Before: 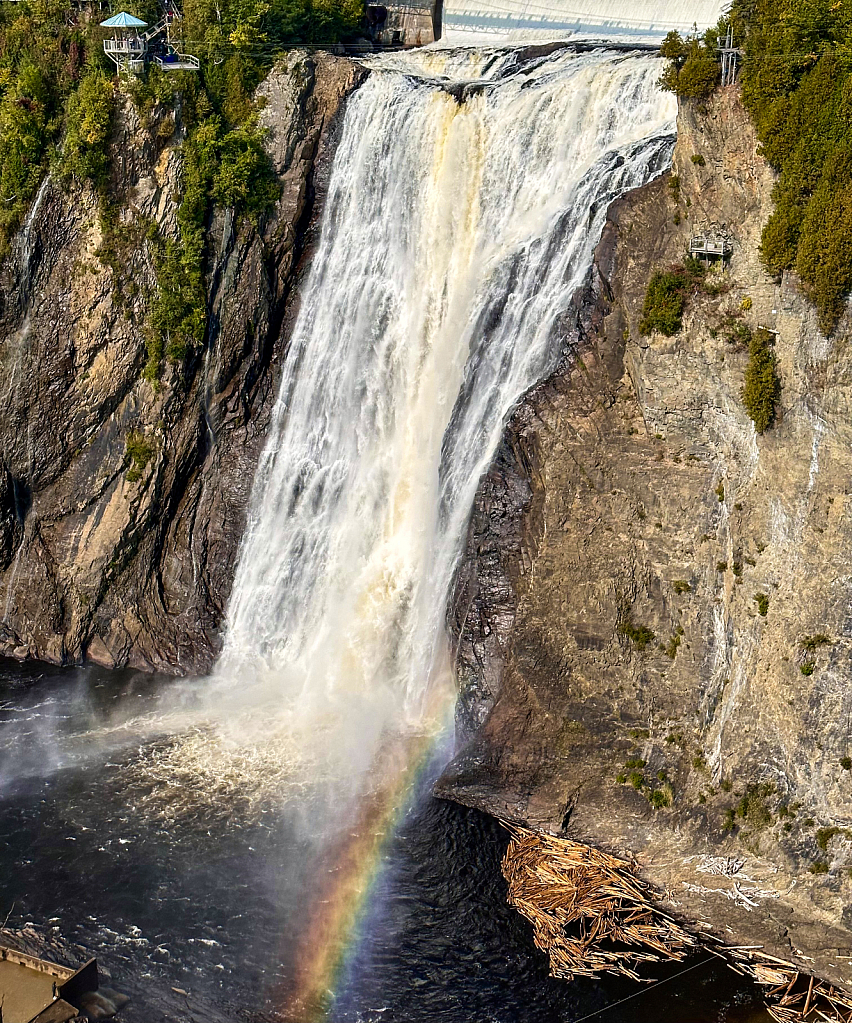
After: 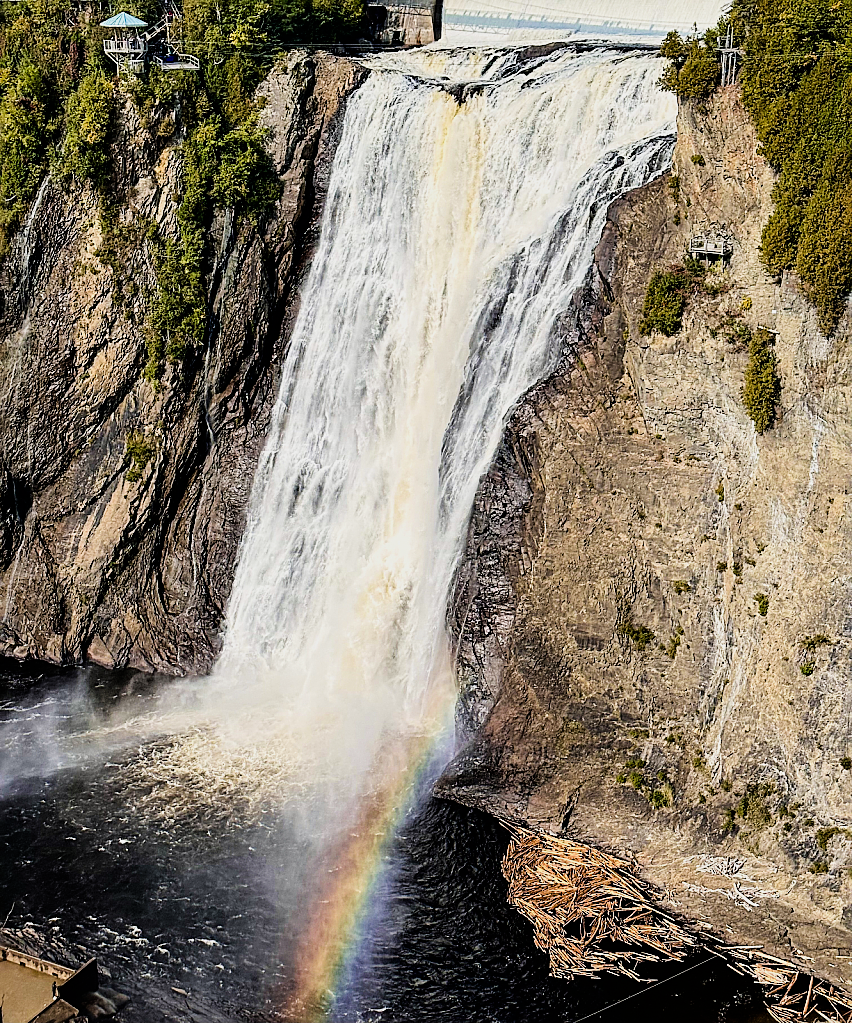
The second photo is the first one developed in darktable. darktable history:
filmic rgb: black relative exposure -7.65 EV, white relative exposure 4.56 EV, hardness 3.61
tone equalizer: -8 EV -0.717 EV, -7 EV -0.684 EV, -6 EV -0.626 EV, -5 EV -0.378 EV, -3 EV 0.4 EV, -2 EV 0.6 EV, -1 EV 0.676 EV, +0 EV 0.754 EV, mask exposure compensation -0.492 EV
sharpen: on, module defaults
